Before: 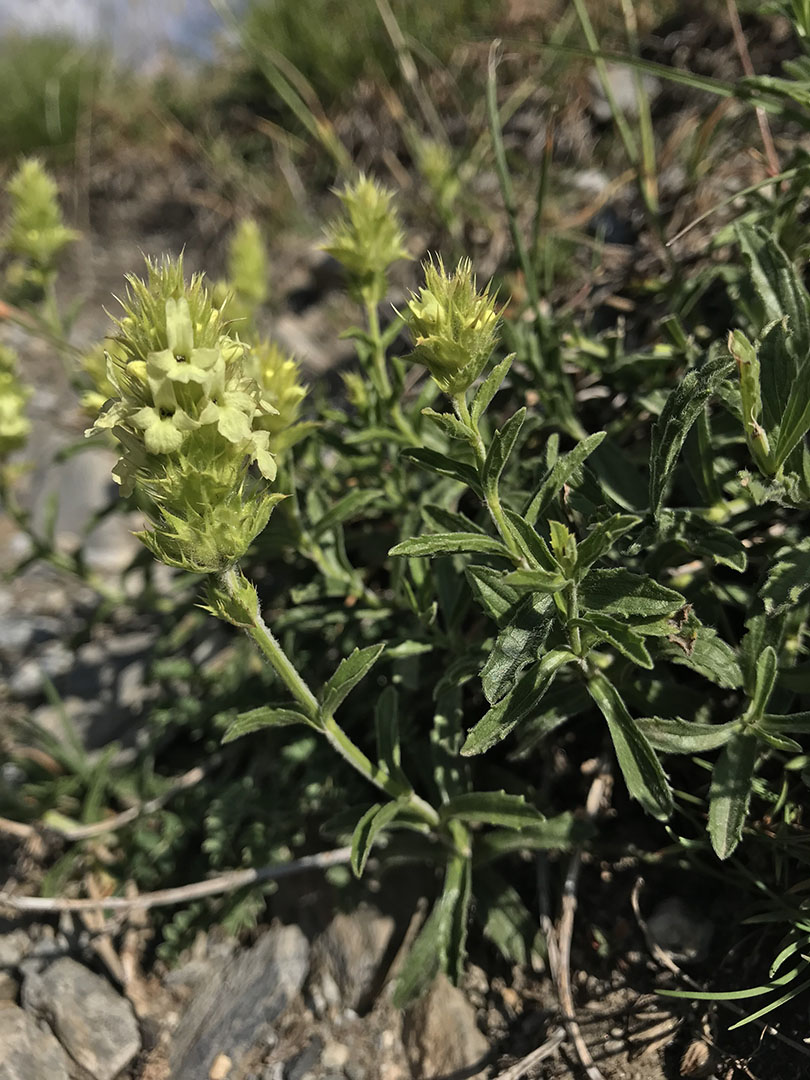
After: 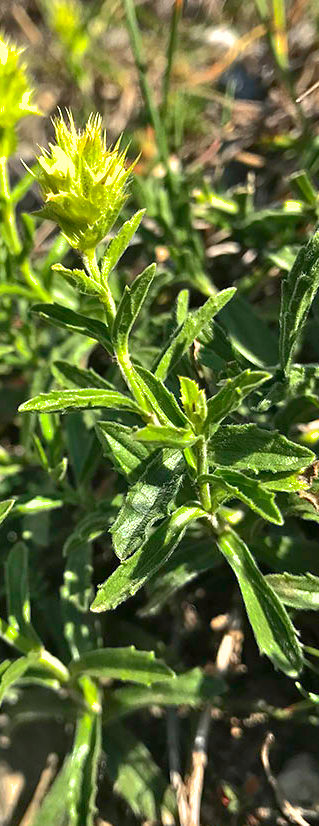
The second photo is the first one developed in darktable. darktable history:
crop: left 45.721%, top 13.393%, right 14.118%, bottom 10.01%
shadows and highlights: on, module defaults
contrast brightness saturation: contrast 0.16, saturation 0.32
exposure: exposure 1.25 EV, compensate exposure bias true, compensate highlight preservation false
